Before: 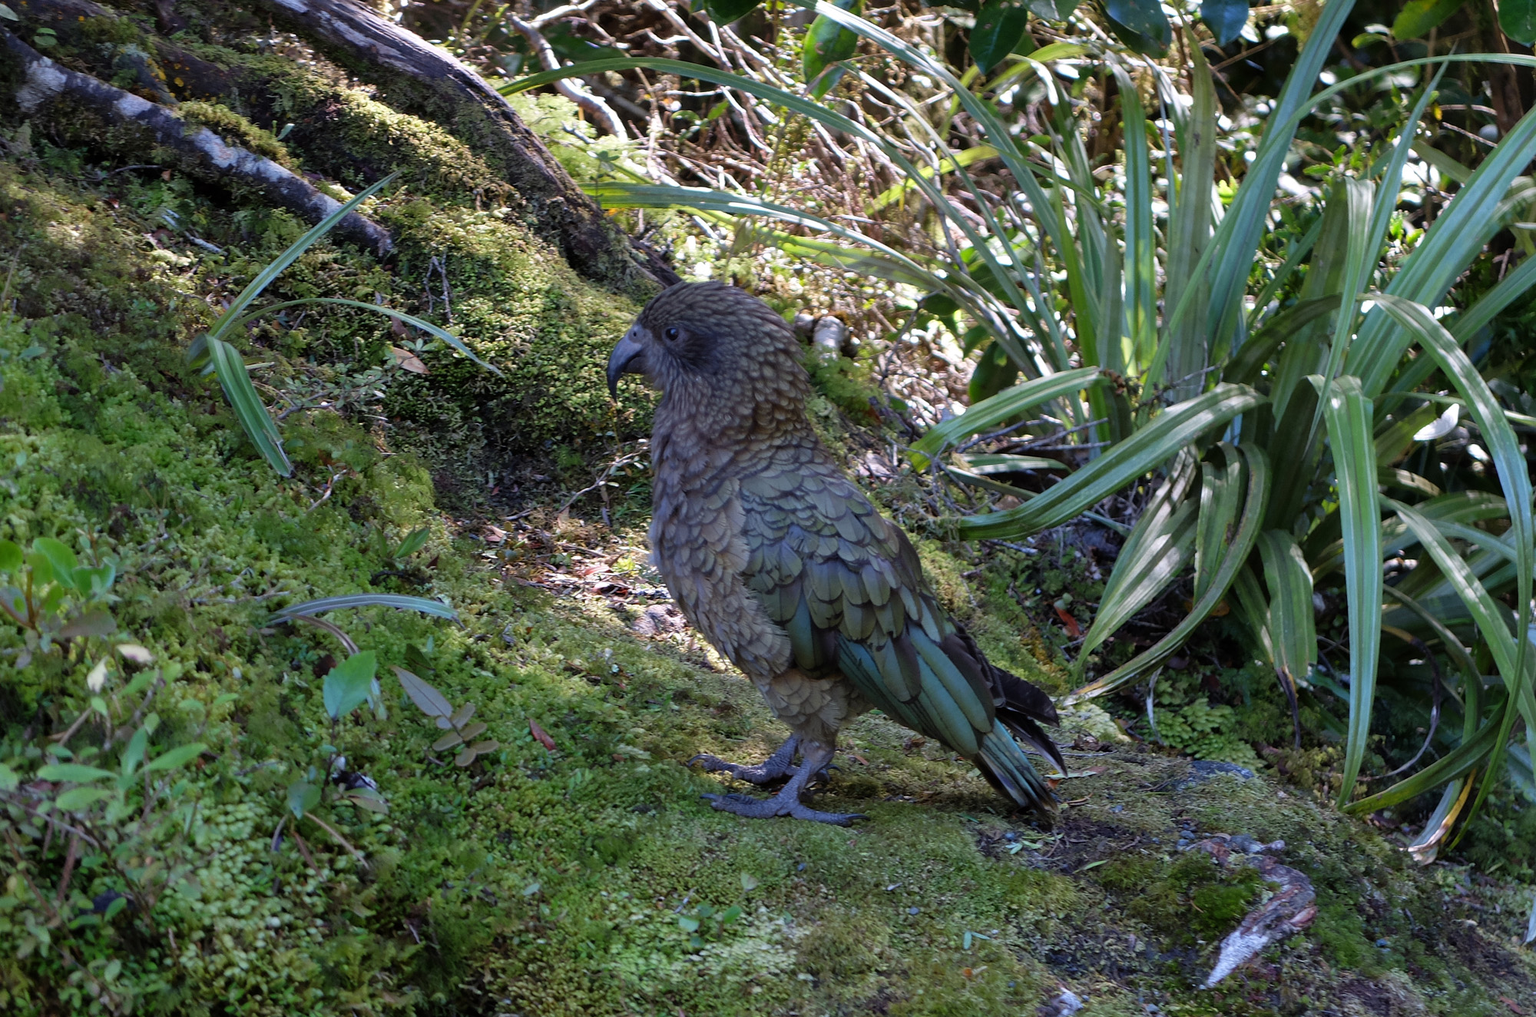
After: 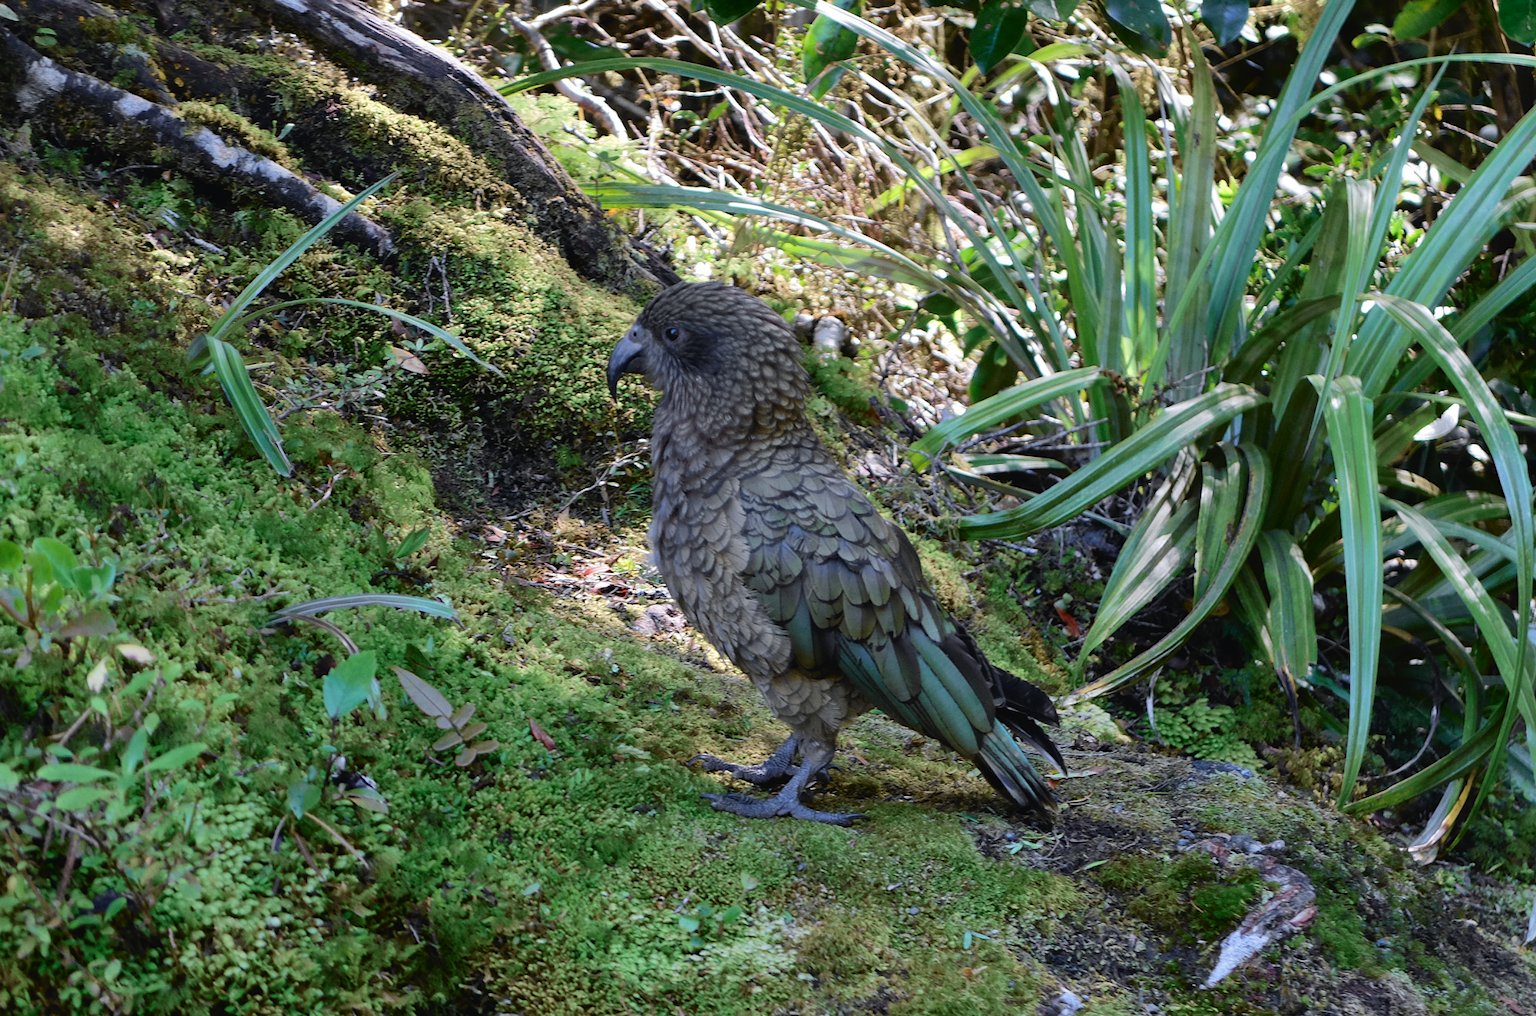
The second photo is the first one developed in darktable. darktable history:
tone curve: curves: ch0 [(0, 0.023) (0.037, 0.04) (0.131, 0.128) (0.304, 0.331) (0.504, 0.584) (0.616, 0.687) (0.704, 0.764) (0.808, 0.823) (1, 1)]; ch1 [(0, 0) (0.301, 0.3) (0.477, 0.472) (0.493, 0.497) (0.508, 0.501) (0.544, 0.541) (0.563, 0.565) (0.626, 0.66) (0.721, 0.776) (1, 1)]; ch2 [(0, 0) (0.249, 0.216) (0.349, 0.343) (0.424, 0.442) (0.476, 0.483) (0.502, 0.5) (0.517, 0.519) (0.532, 0.553) (0.569, 0.587) (0.634, 0.628) (0.706, 0.729) (0.828, 0.742) (1, 0.9)], color space Lab, independent channels, preserve colors none
